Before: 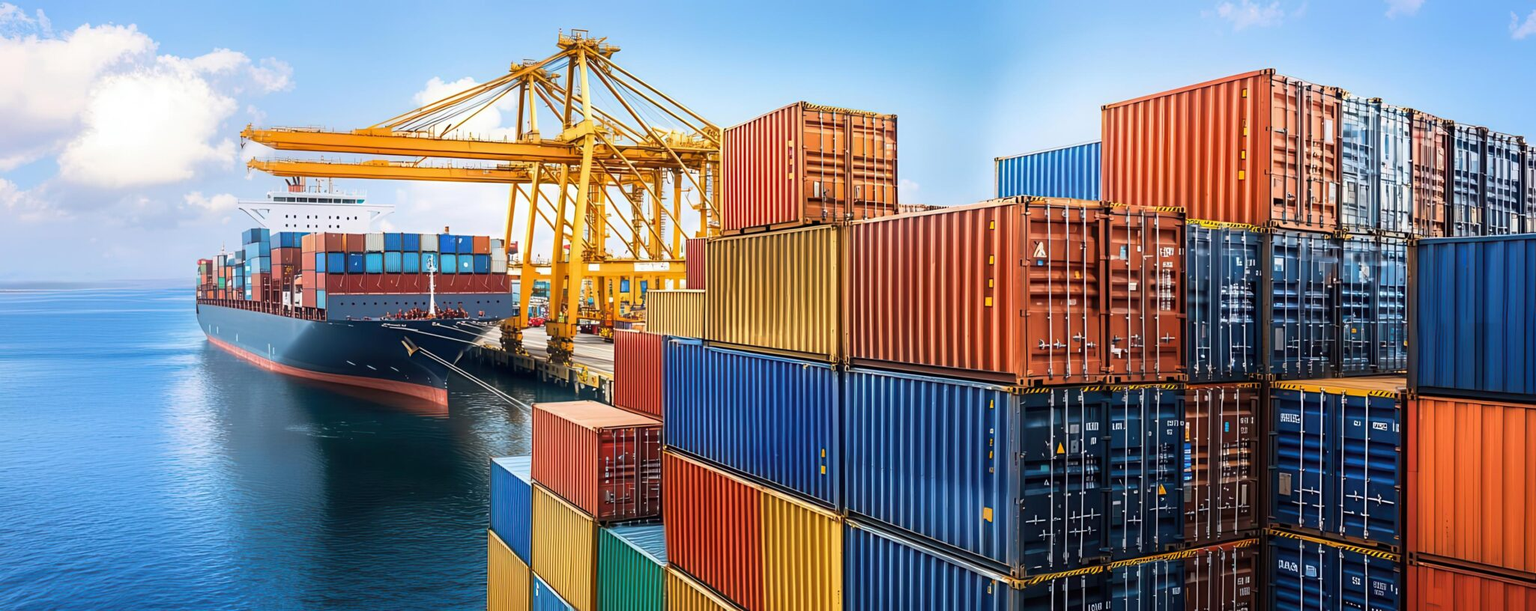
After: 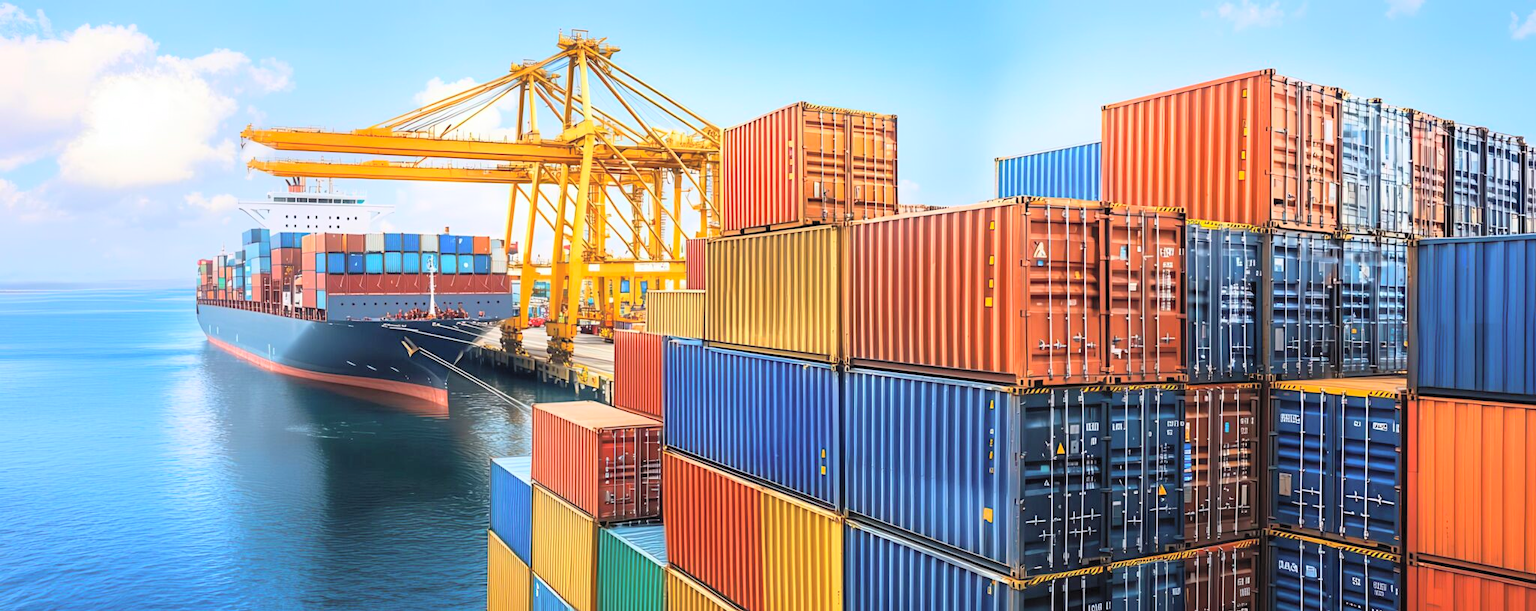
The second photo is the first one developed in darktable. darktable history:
contrast brightness saturation: contrast 0.1, brightness 0.3, saturation 0.146
